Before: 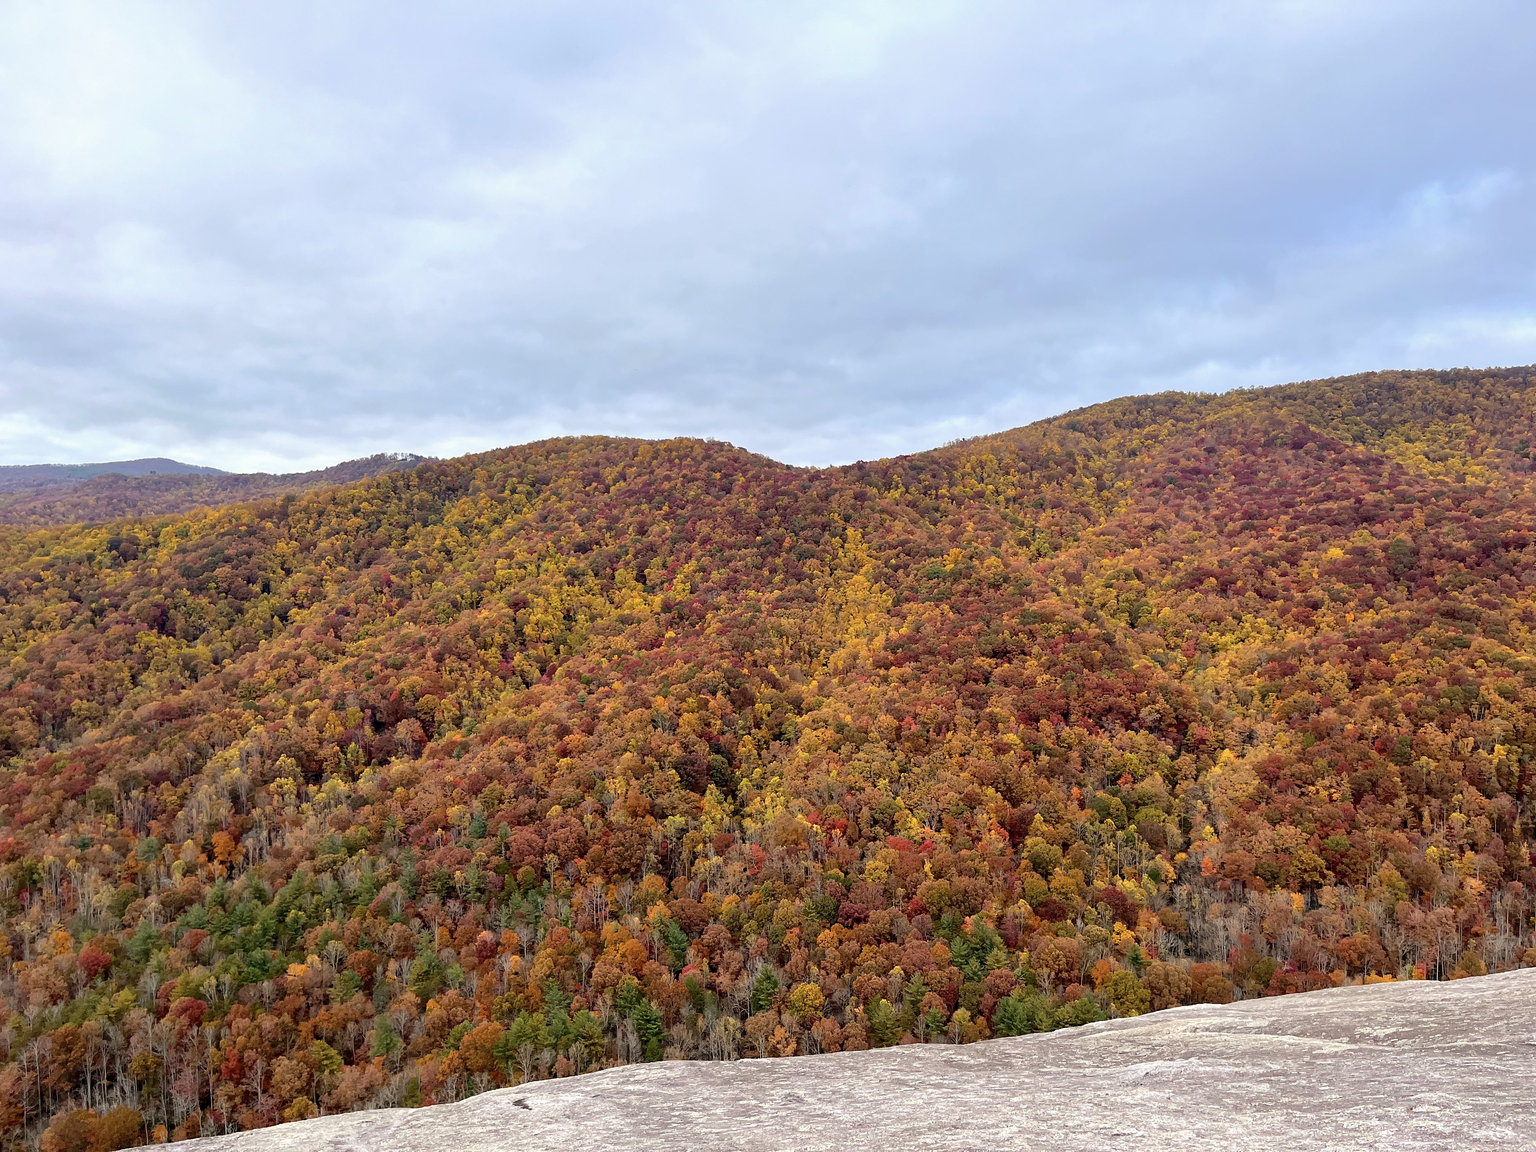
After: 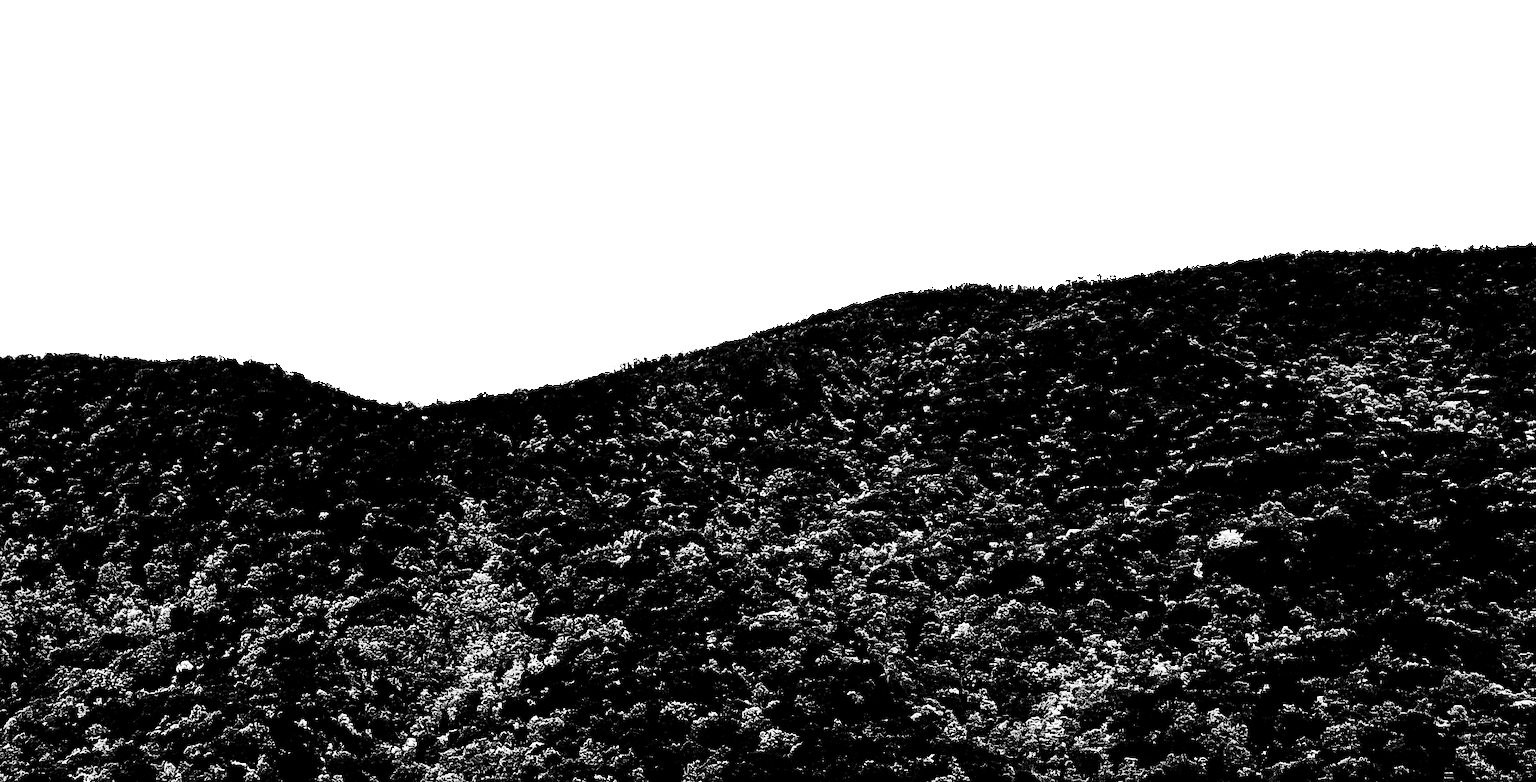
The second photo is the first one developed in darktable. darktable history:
crop: left 36.005%, top 18.293%, right 0.31%, bottom 38.444%
color zones: curves: ch0 [(0, 0.613) (0.01, 0.613) (0.245, 0.448) (0.498, 0.529) (0.642, 0.665) (0.879, 0.777) (0.99, 0.613)]; ch1 [(0, 0.035) (0.121, 0.189) (0.259, 0.197) (0.415, 0.061) (0.589, 0.022) (0.732, 0.022) (0.857, 0.026) (0.991, 0.053)]
levels: levels [0.721, 0.937, 0.997]
fill light: on, module defaults
sharpen: amount 0.2
monochrome: on, module defaults
shadows and highlights: low approximation 0.01, soften with gaussian
exposure: black level correction 0, exposure 1.3 EV, compensate exposure bias true, compensate highlight preservation false
